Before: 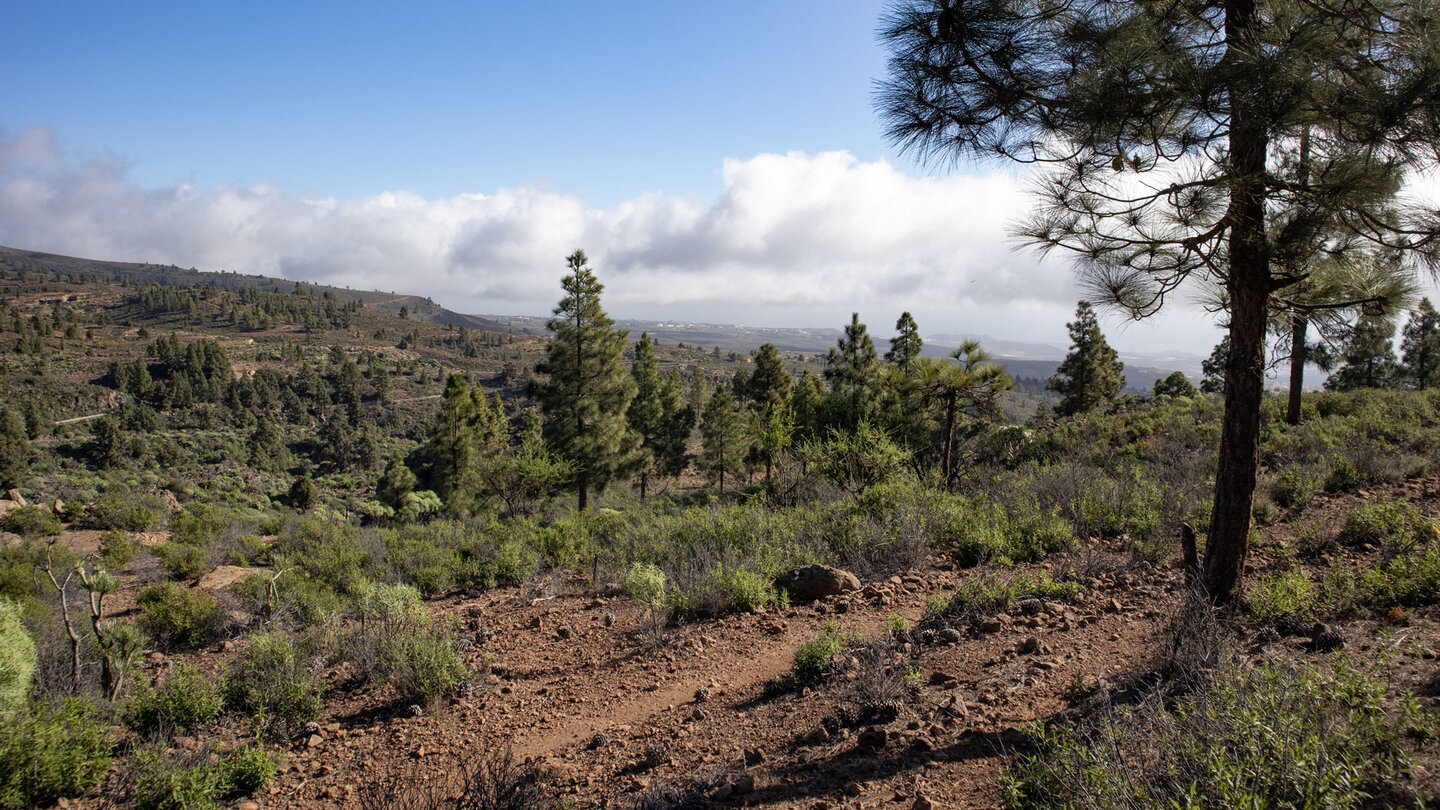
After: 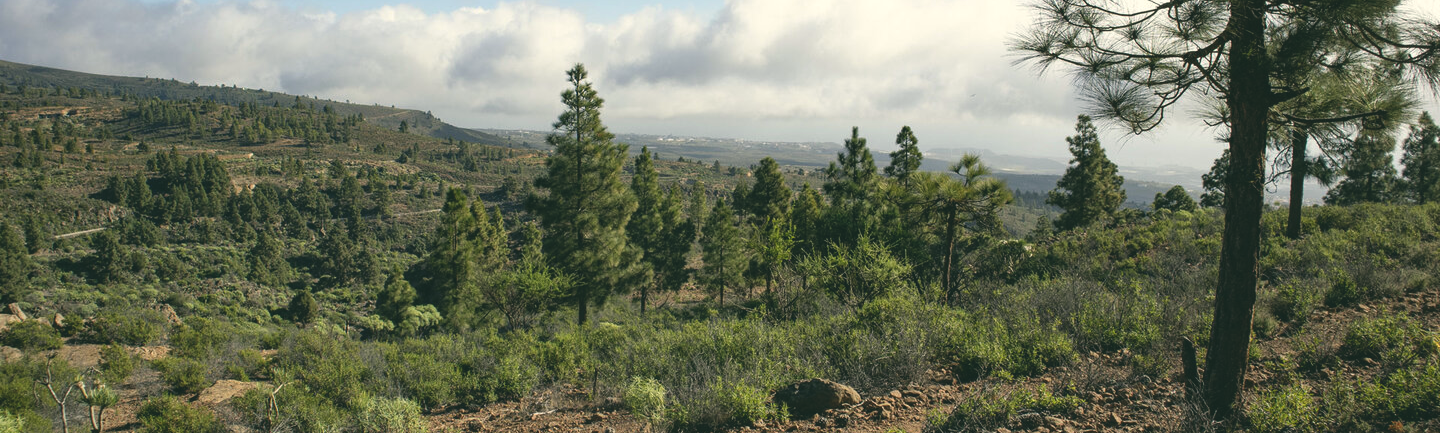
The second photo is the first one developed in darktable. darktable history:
crop and rotate: top 23.043%, bottom 23.437%
color correction: highlights a* -0.482, highlights b* 9.48, shadows a* -9.48, shadows b* 0.803
exposure: black level correction -0.015, compensate highlight preservation false
